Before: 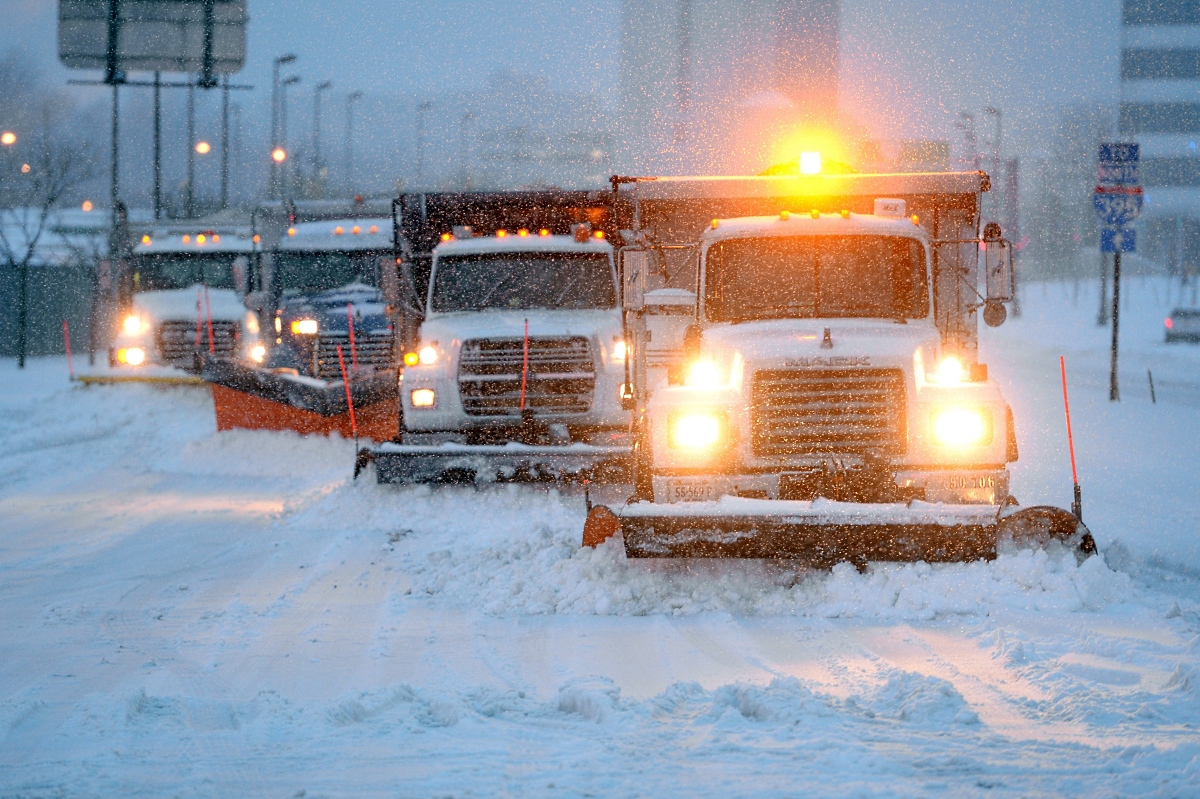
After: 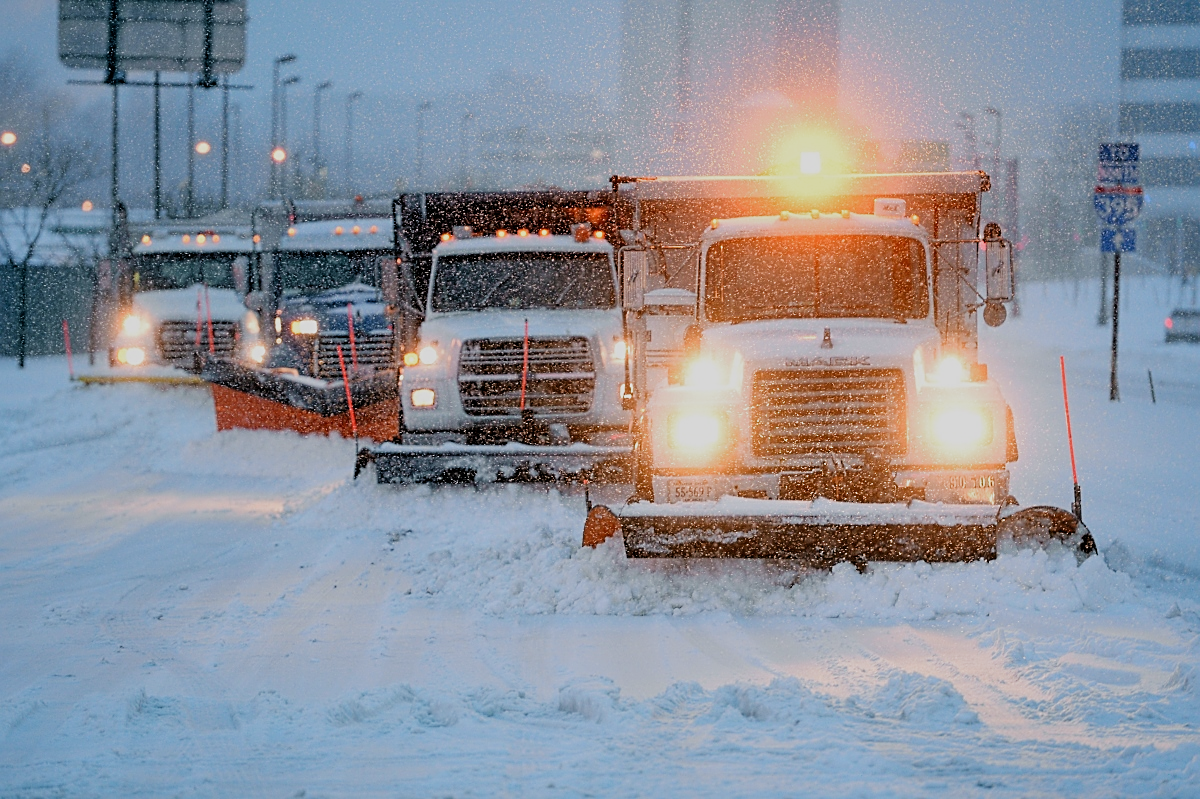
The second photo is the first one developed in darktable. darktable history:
sharpen: on, module defaults
filmic rgb: middle gray luminance 18.42%, black relative exposure -11.25 EV, white relative exposure 3.75 EV, threshold 6 EV, target black luminance 0%, hardness 5.87, latitude 57.4%, contrast 0.963, shadows ↔ highlights balance 49.98%, add noise in highlights 0, preserve chrominance luminance Y, color science v3 (2019), use custom middle-gray values true, iterations of high-quality reconstruction 0, contrast in highlights soft, enable highlight reconstruction true
